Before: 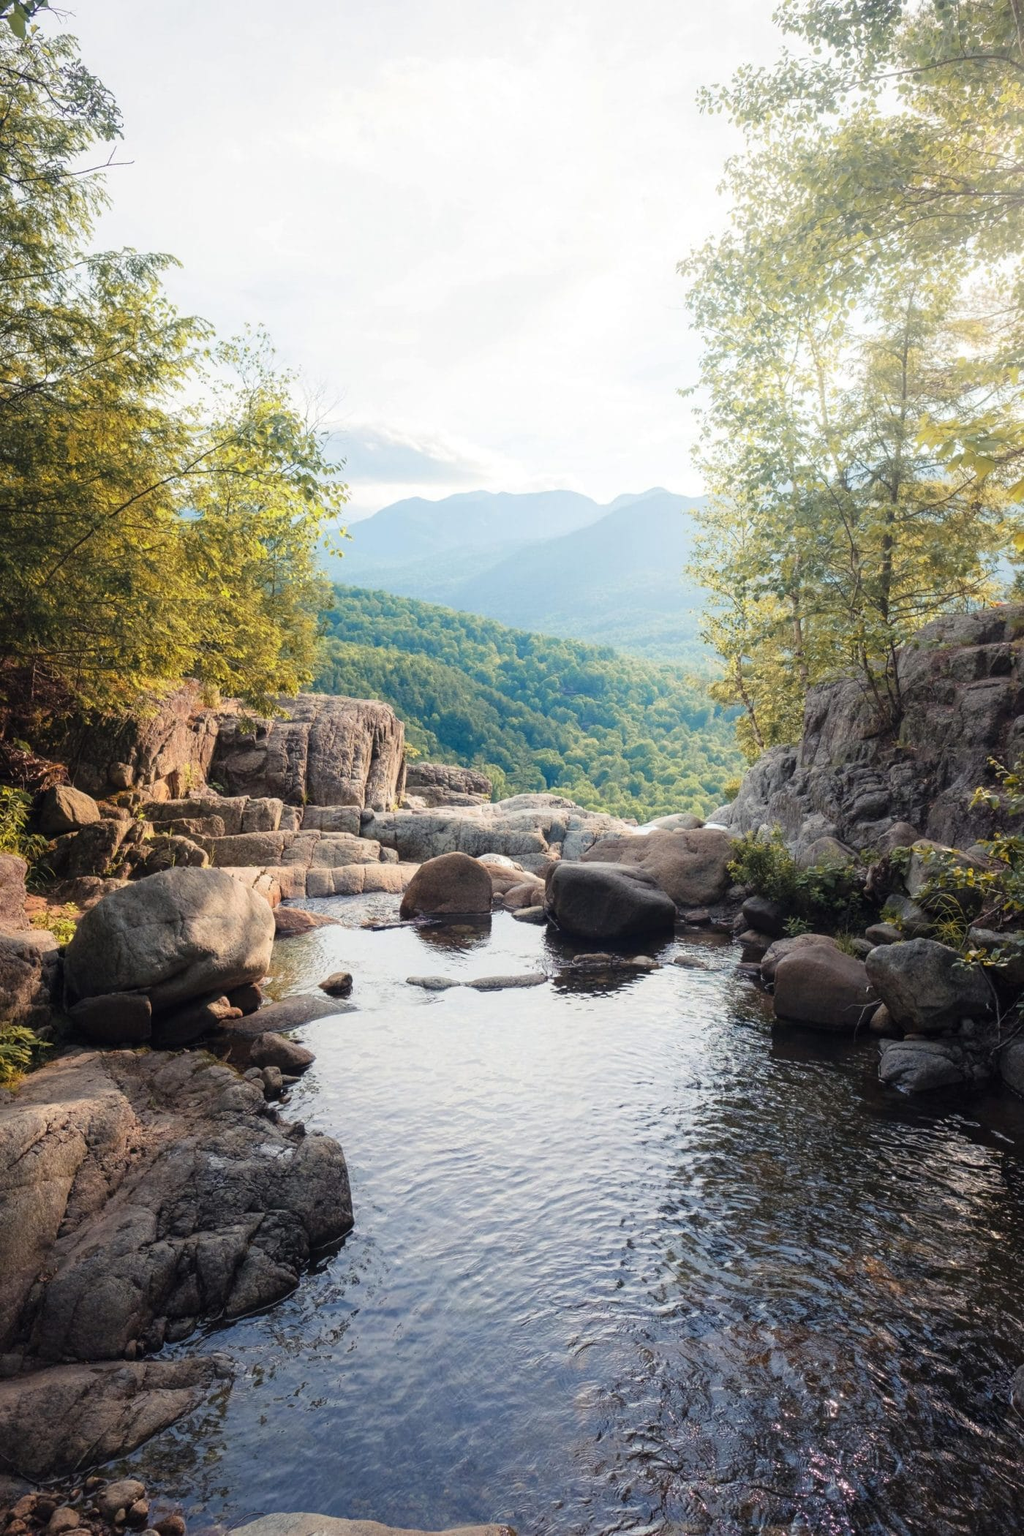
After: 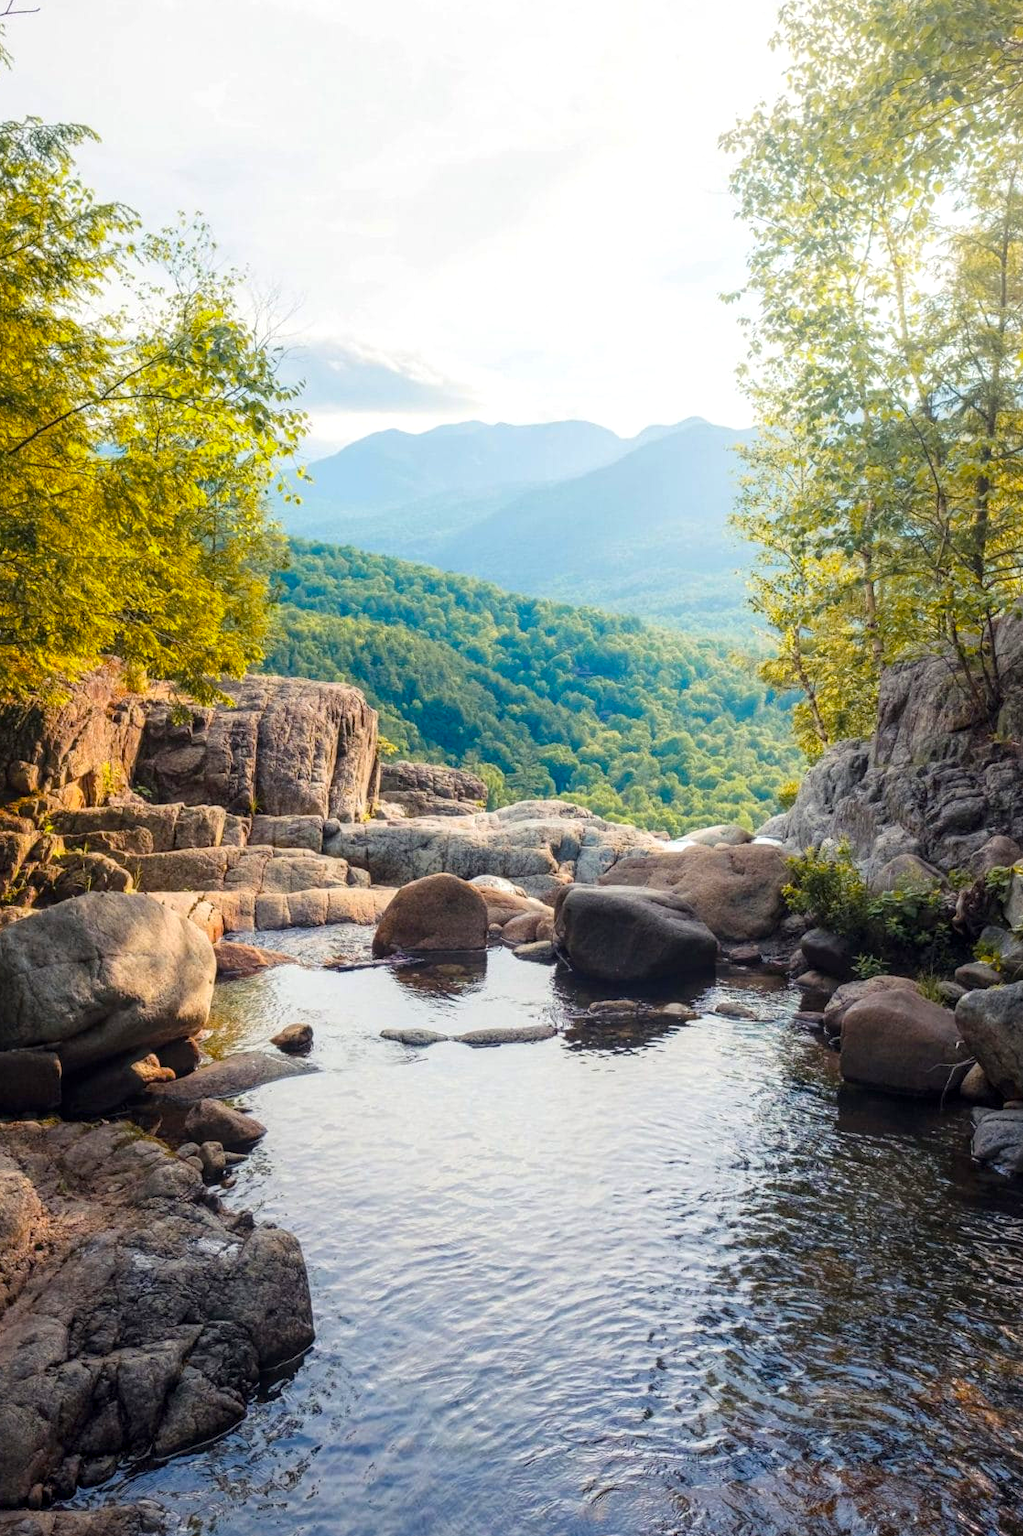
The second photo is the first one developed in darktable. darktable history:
local contrast: on, module defaults
color balance rgb: linear chroma grading › global chroma 15%, perceptual saturation grading › global saturation 30%
crop and rotate: left 10.071%, top 10.071%, right 10.02%, bottom 10.02%
